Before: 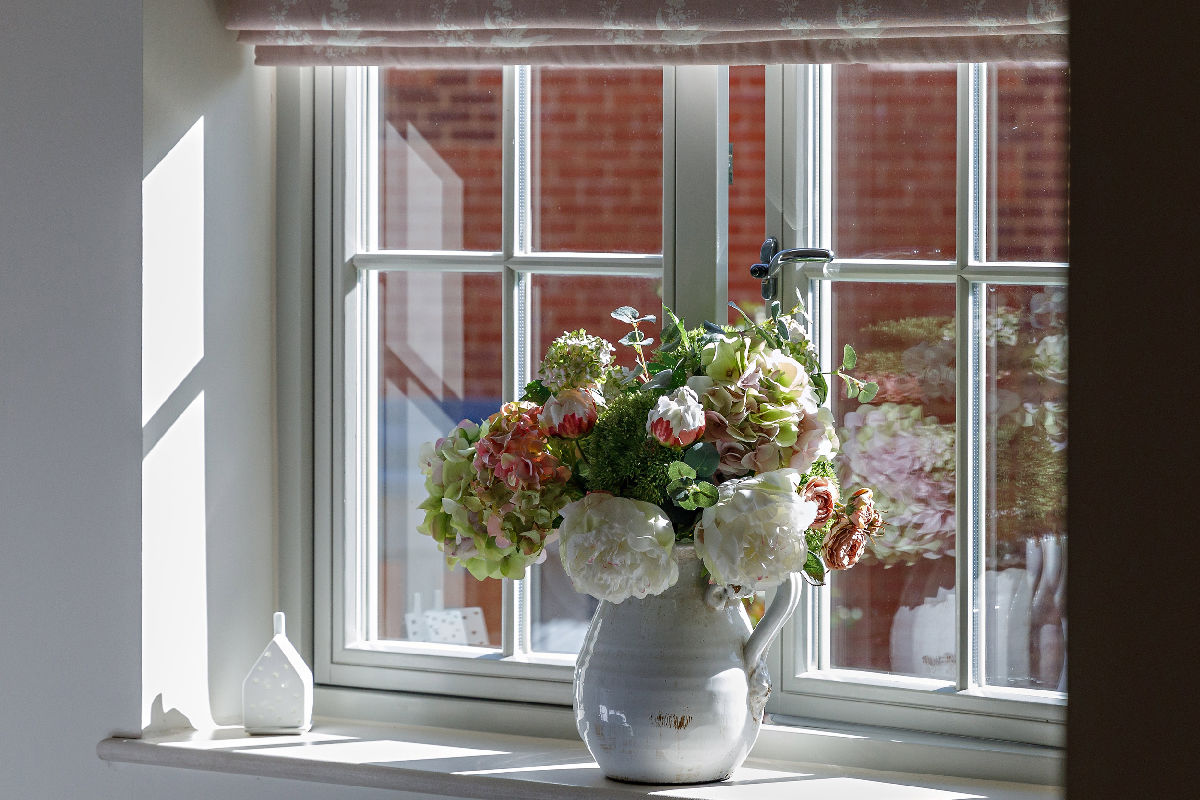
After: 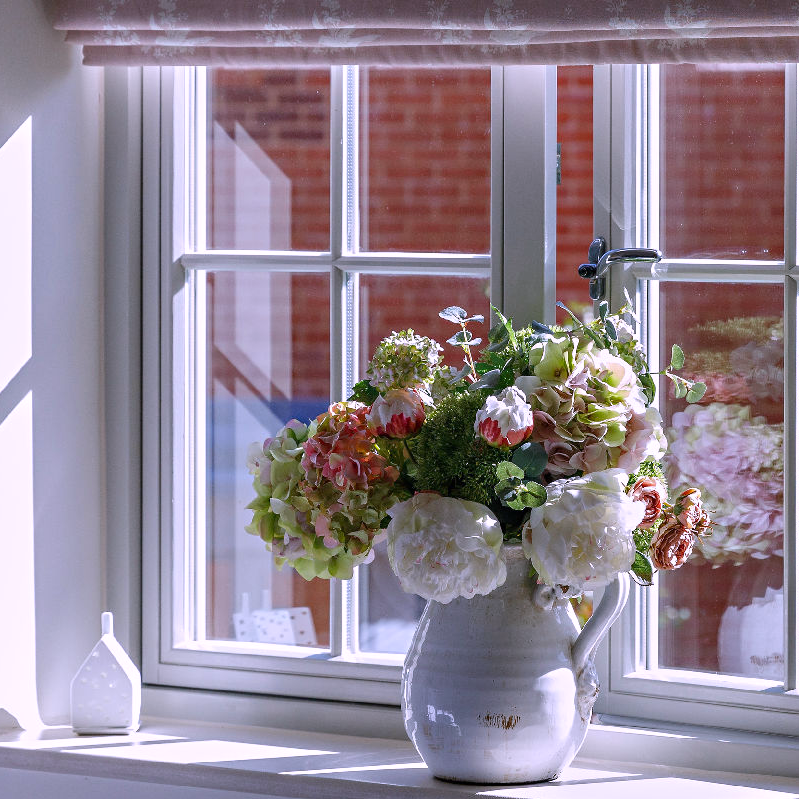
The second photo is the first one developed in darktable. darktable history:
crop and rotate: left 14.385%, right 18.948%
vibrance: on, module defaults
white balance: red 1.042, blue 1.17
